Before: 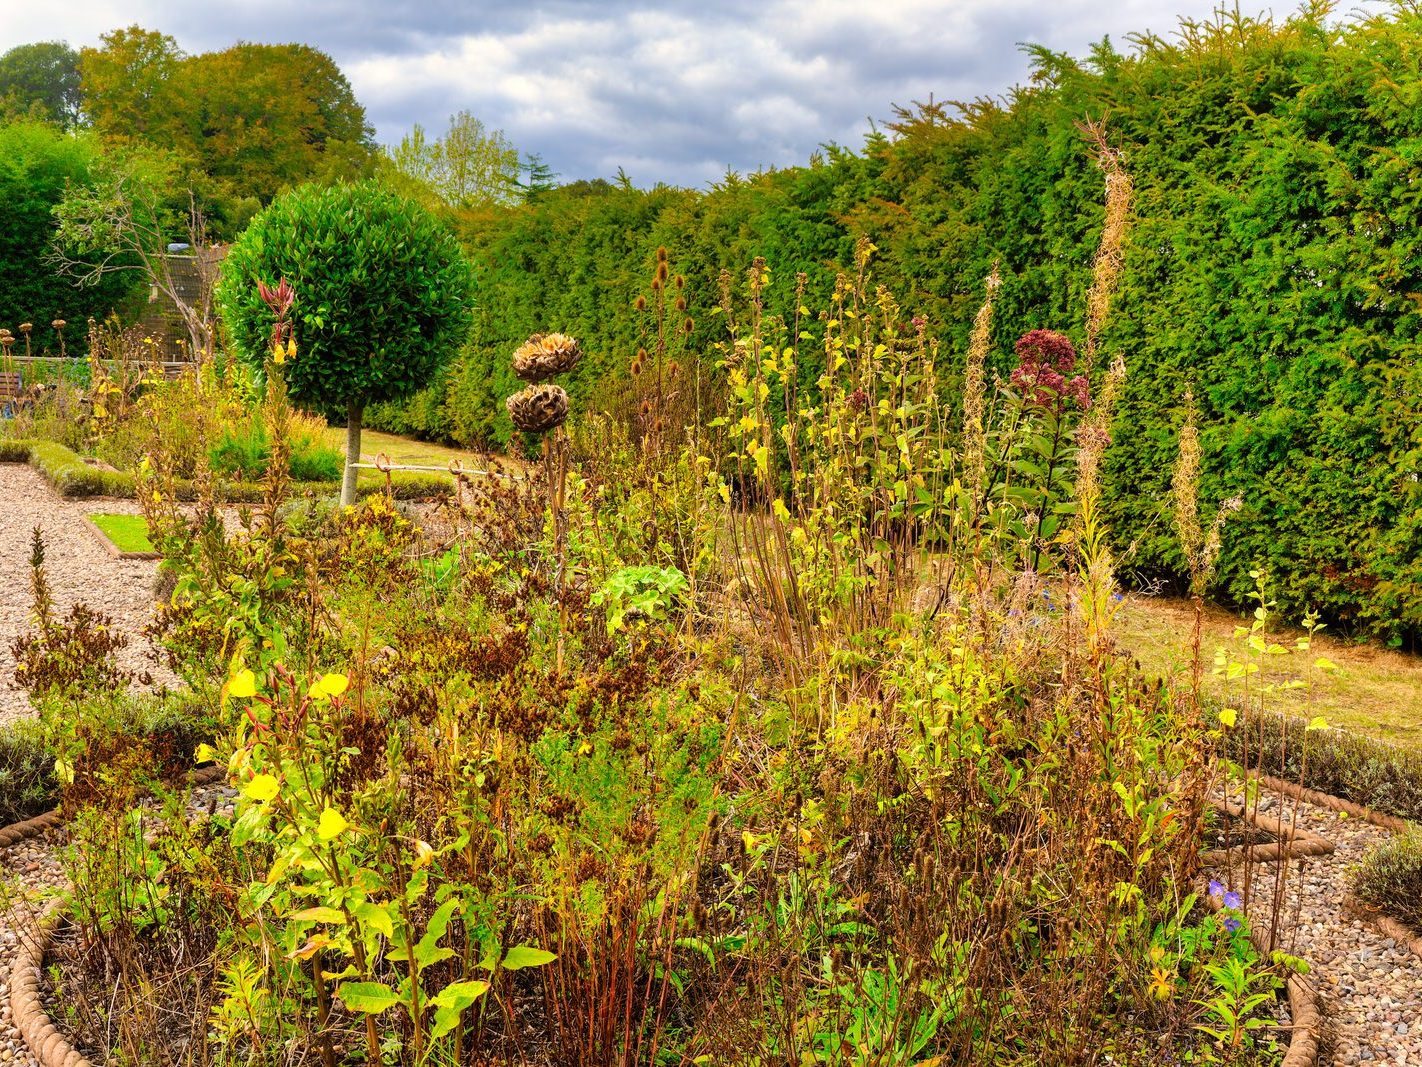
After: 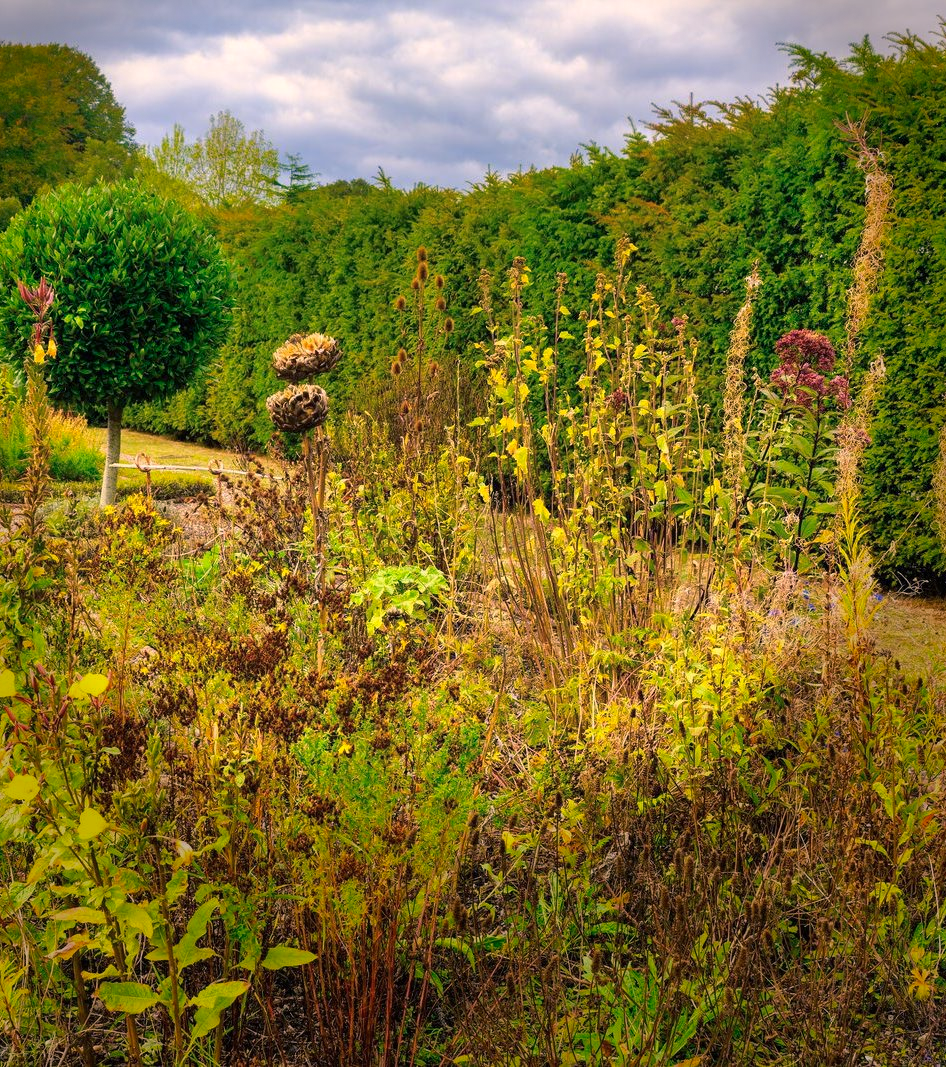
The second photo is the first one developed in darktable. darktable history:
color balance rgb: shadows lift › chroma 5.41%, shadows lift › hue 240°, highlights gain › chroma 3.74%, highlights gain › hue 60°, saturation formula JzAzBz (2021)
vignetting: fall-off start 68.33%, fall-off radius 30%, saturation 0.042, center (-0.066, -0.311), width/height ratio 0.992, shape 0.85, dithering 8-bit output
white balance: red 0.984, blue 1.059
crop: left 16.899%, right 16.556%
